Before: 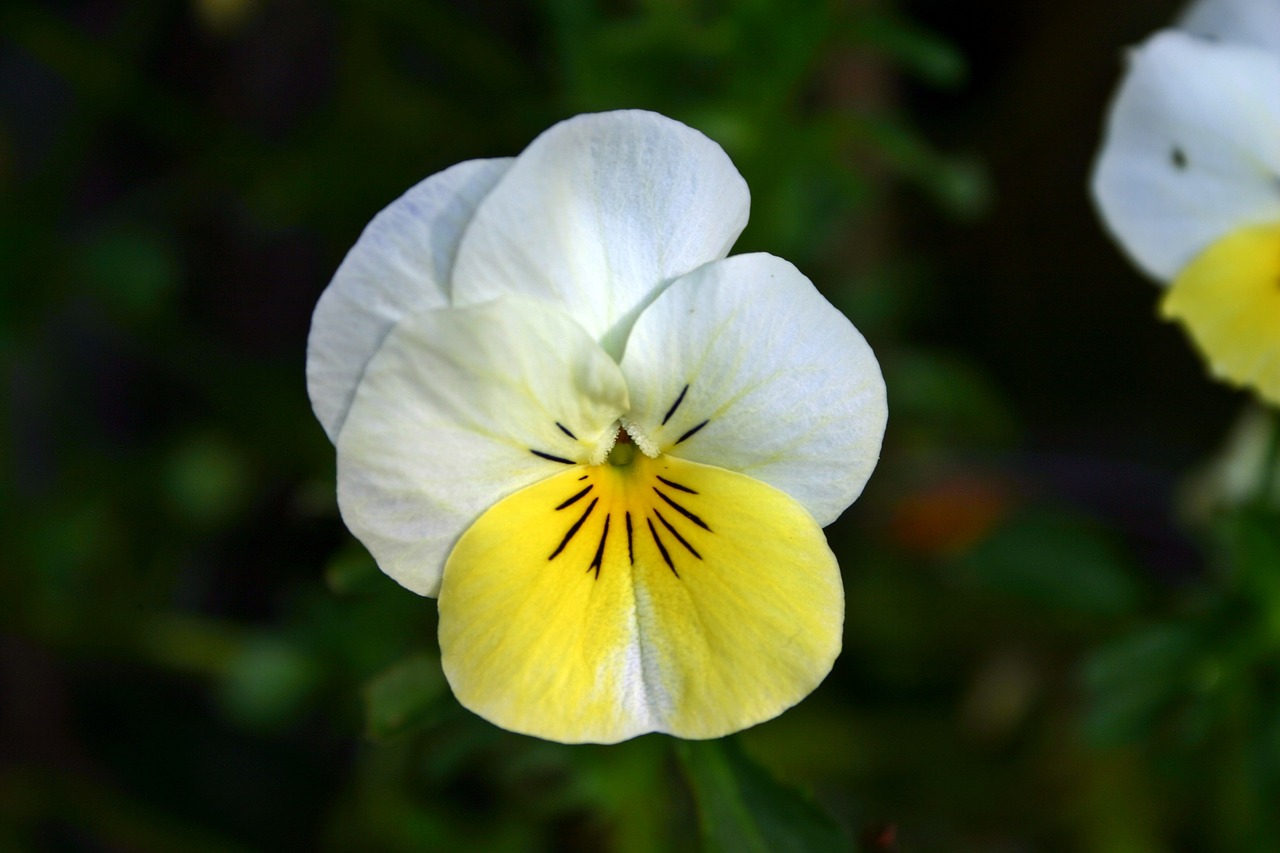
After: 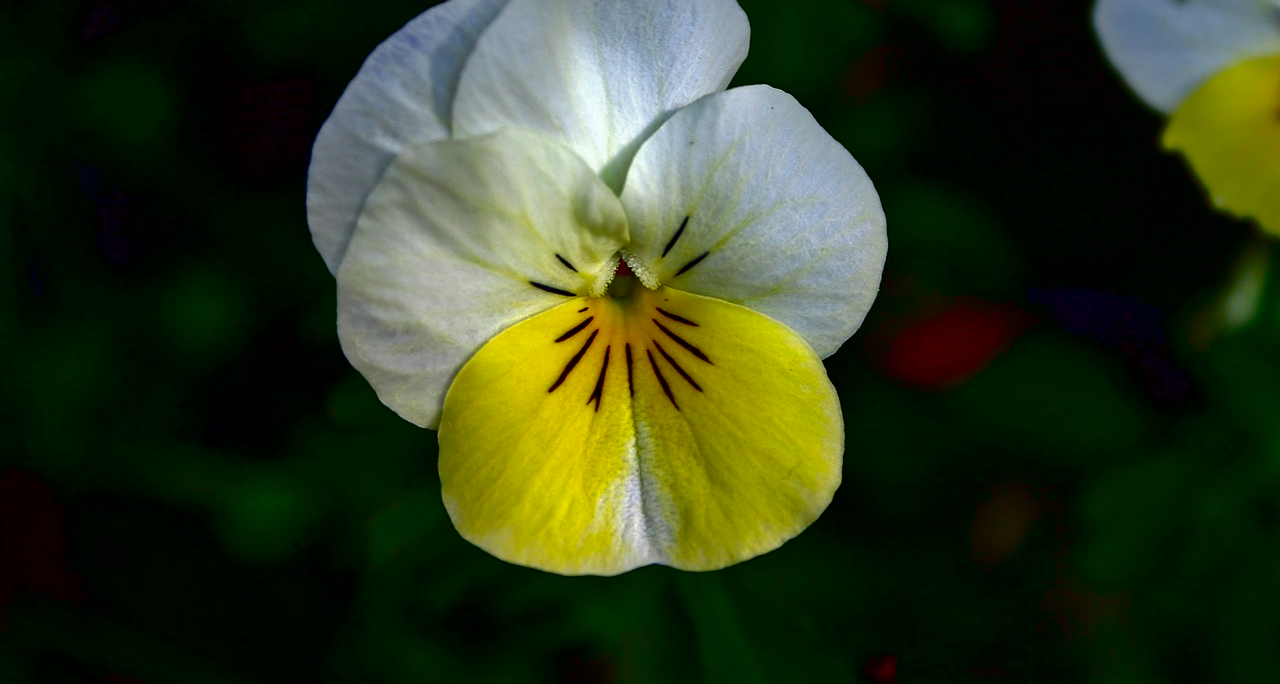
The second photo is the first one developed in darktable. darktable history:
sharpen: radius 1.052
contrast brightness saturation: contrast 0.093, brightness -0.573, saturation 0.167
shadows and highlights: on, module defaults
crop and rotate: top 19.803%
